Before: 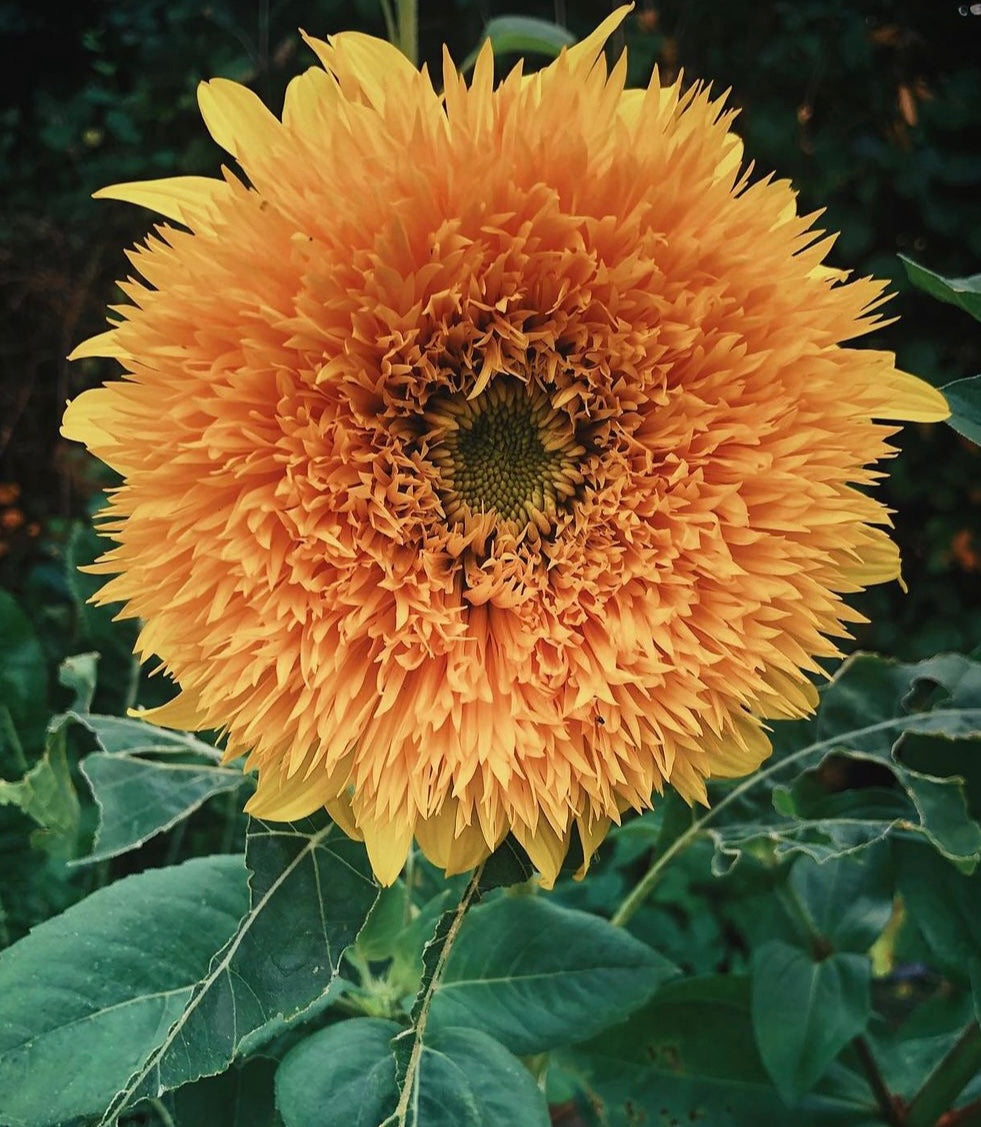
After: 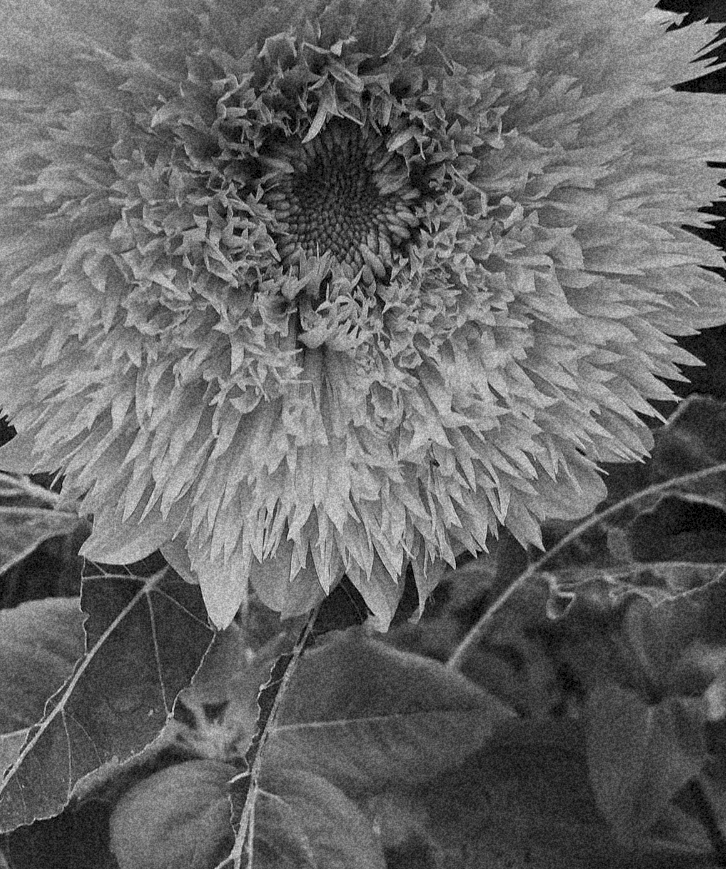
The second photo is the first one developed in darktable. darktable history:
grain: coarseness 46.9 ISO, strength 50.21%, mid-tones bias 0%
crop: left 16.871%, top 22.857%, right 9.116%
monochrome: a 14.95, b -89.96
